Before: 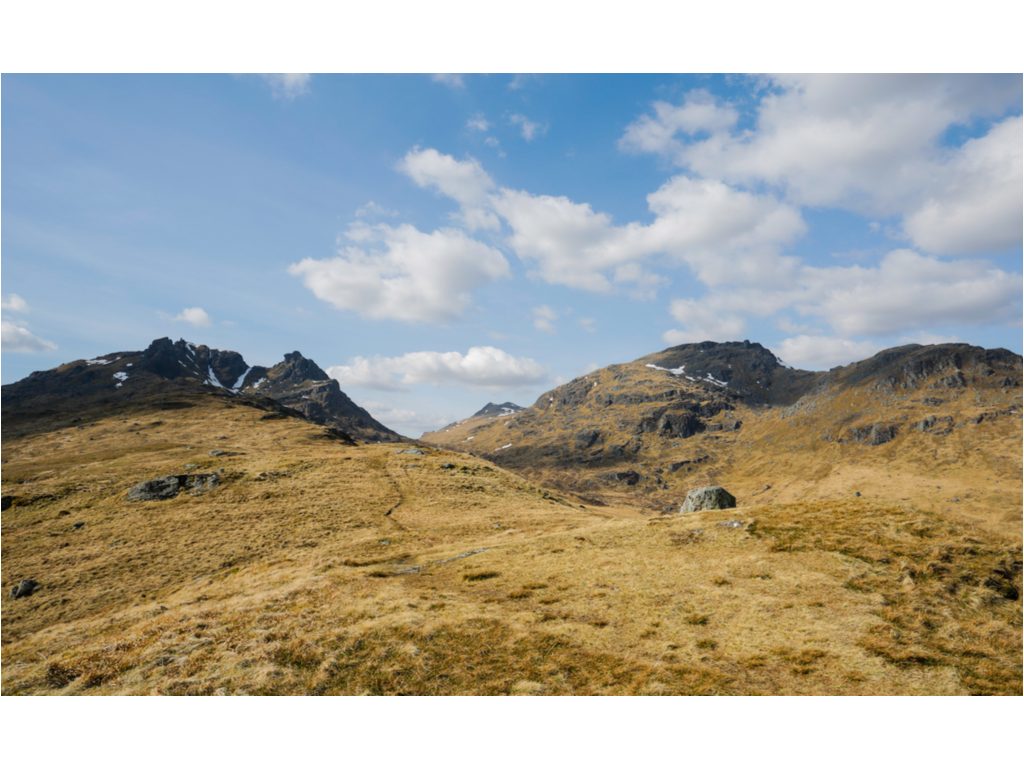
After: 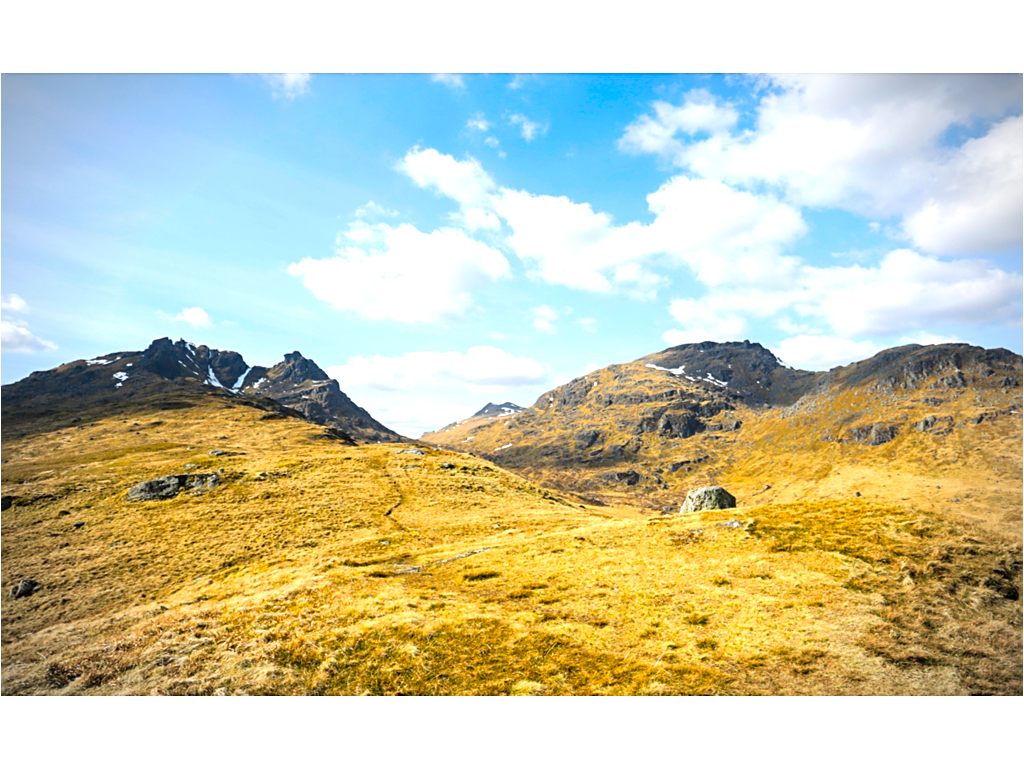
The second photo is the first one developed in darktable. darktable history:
vignetting: automatic ratio true, unbound false
exposure: black level correction 0, exposure 1 EV, compensate highlight preservation false
sharpen: on, module defaults
color balance rgb: perceptual saturation grading › global saturation 30.543%
